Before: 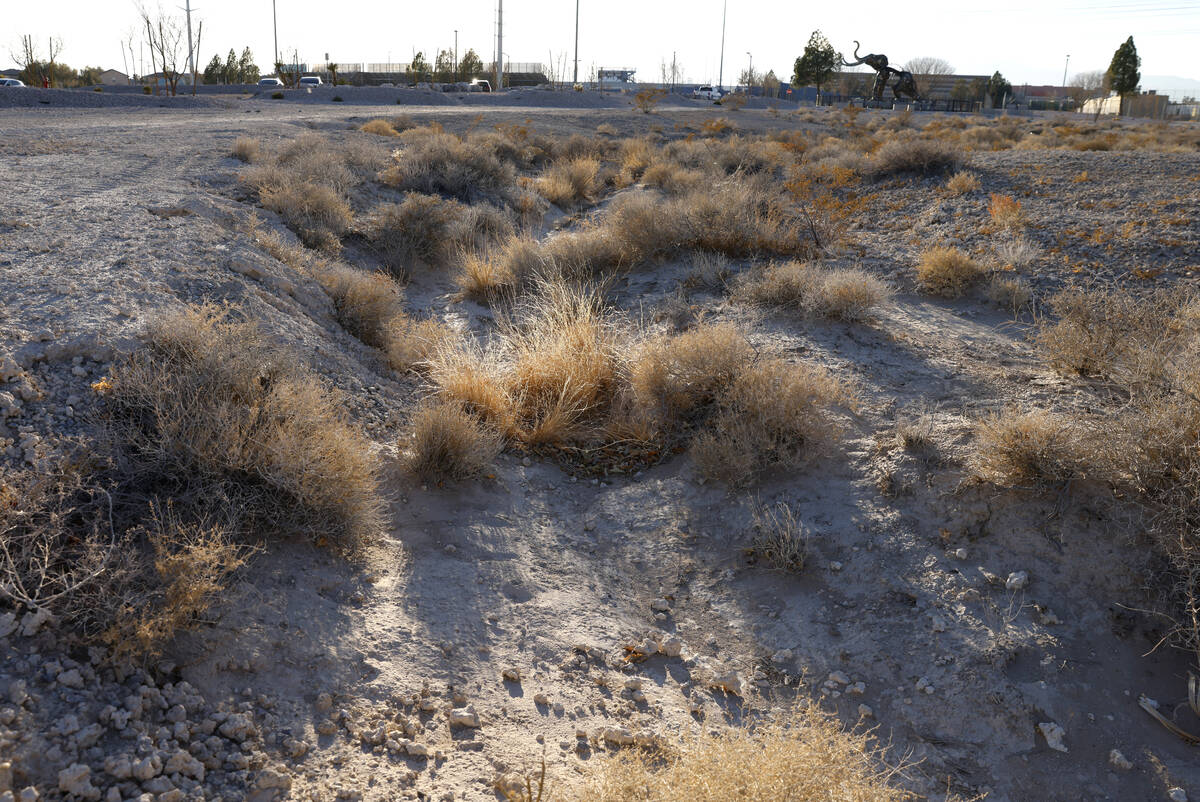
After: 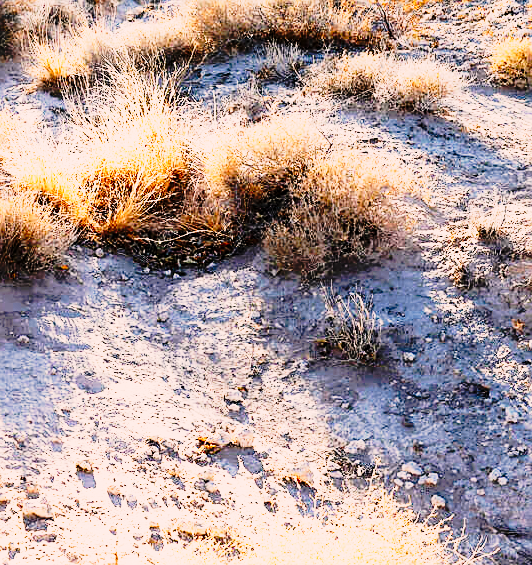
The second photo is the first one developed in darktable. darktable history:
crop: left 35.665%, top 26.123%, right 19.965%, bottom 3.362%
sharpen: on, module defaults
tone equalizer: -8 EV -0.769 EV, -7 EV -0.68 EV, -6 EV -0.637 EV, -5 EV -0.409 EV, -3 EV 0.4 EV, -2 EV 0.6 EV, -1 EV 0.689 EV, +0 EV 0.742 EV
tone curve: curves: ch0 [(0, 0) (0.081, 0.044) (0.192, 0.125) (0.283, 0.238) (0.416, 0.449) (0.495, 0.524) (0.661, 0.756) (0.788, 0.87) (1, 0.951)]; ch1 [(0, 0) (0.161, 0.092) (0.35, 0.33) (0.392, 0.392) (0.427, 0.426) (0.479, 0.472) (0.505, 0.497) (0.521, 0.524) (0.567, 0.56) (0.583, 0.592) (0.625, 0.627) (0.678, 0.733) (1, 1)]; ch2 [(0, 0) (0.346, 0.362) (0.404, 0.427) (0.502, 0.499) (0.531, 0.523) (0.544, 0.561) (0.58, 0.59) (0.629, 0.642) (0.717, 0.678) (1, 1)], preserve colors none
base curve: curves: ch0 [(0, 0) (0.026, 0.03) (0.109, 0.232) (0.351, 0.748) (0.669, 0.968) (1, 1)], preserve colors none
color correction: highlights a* 6.03, highlights b* 4.71
